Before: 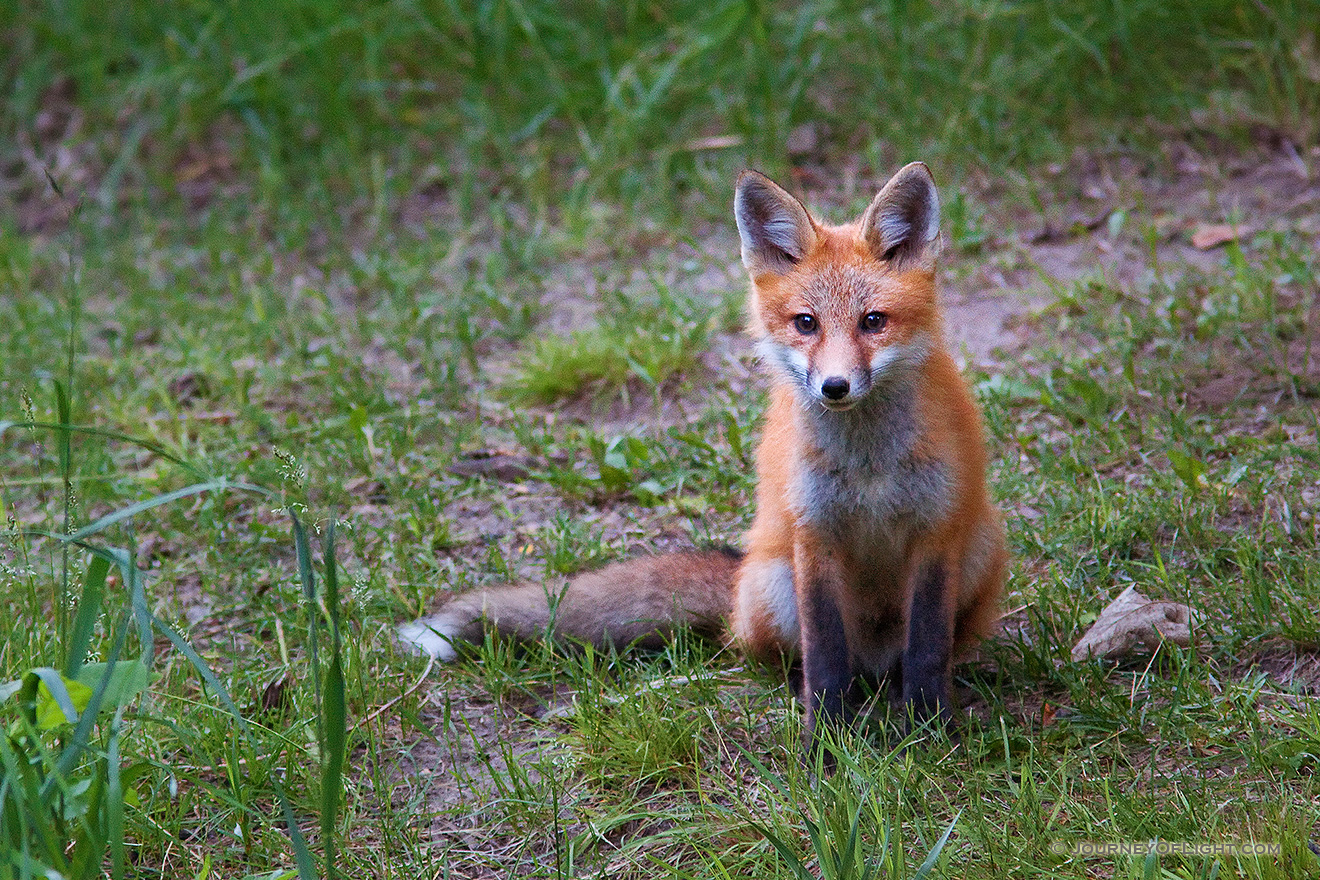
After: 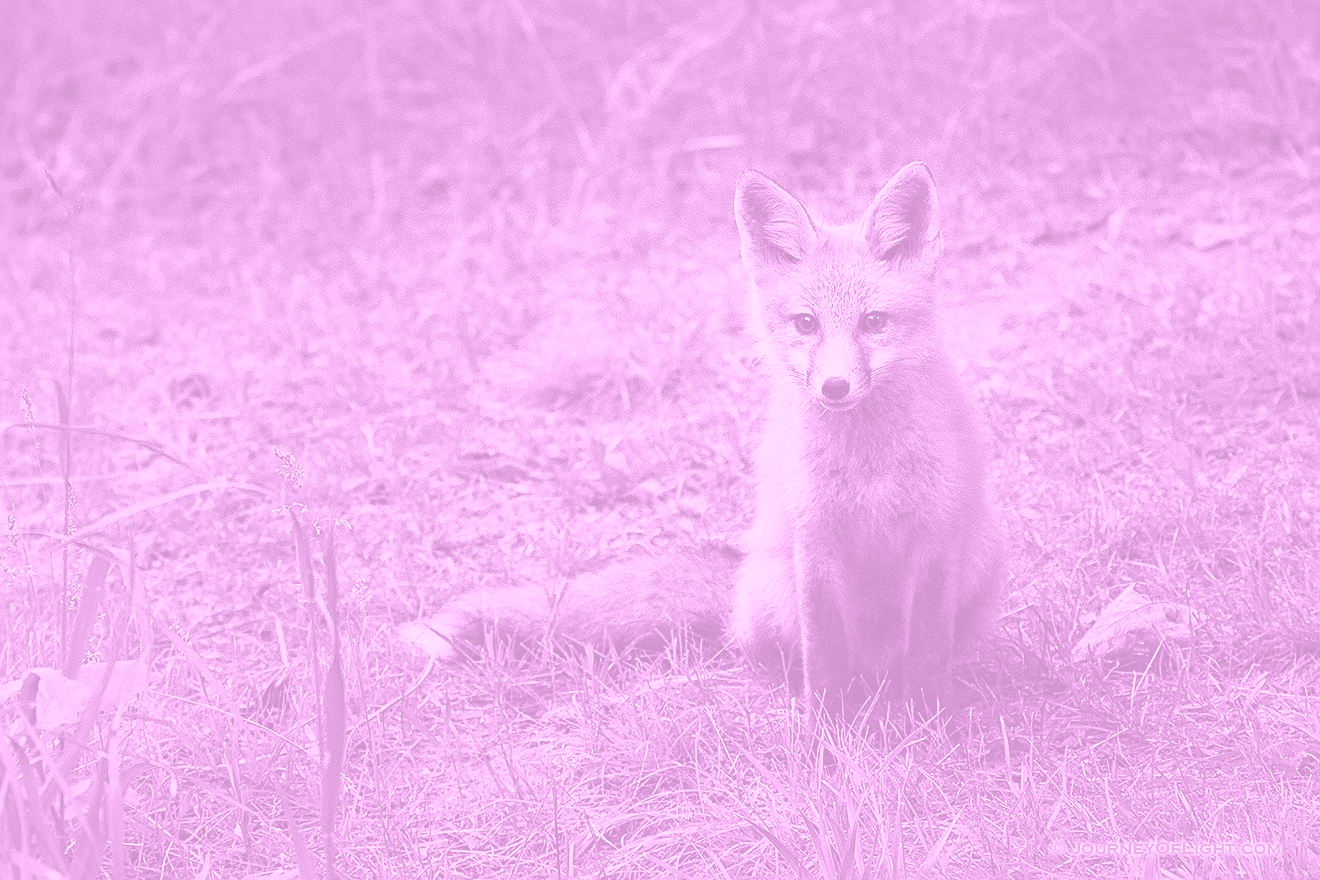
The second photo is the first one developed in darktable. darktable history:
haze removal: compatibility mode true, adaptive false
colorize: hue 331.2°, saturation 75%, source mix 30.28%, lightness 70.52%, version 1
contrast brightness saturation: contrast 0.22
sharpen: on, module defaults
